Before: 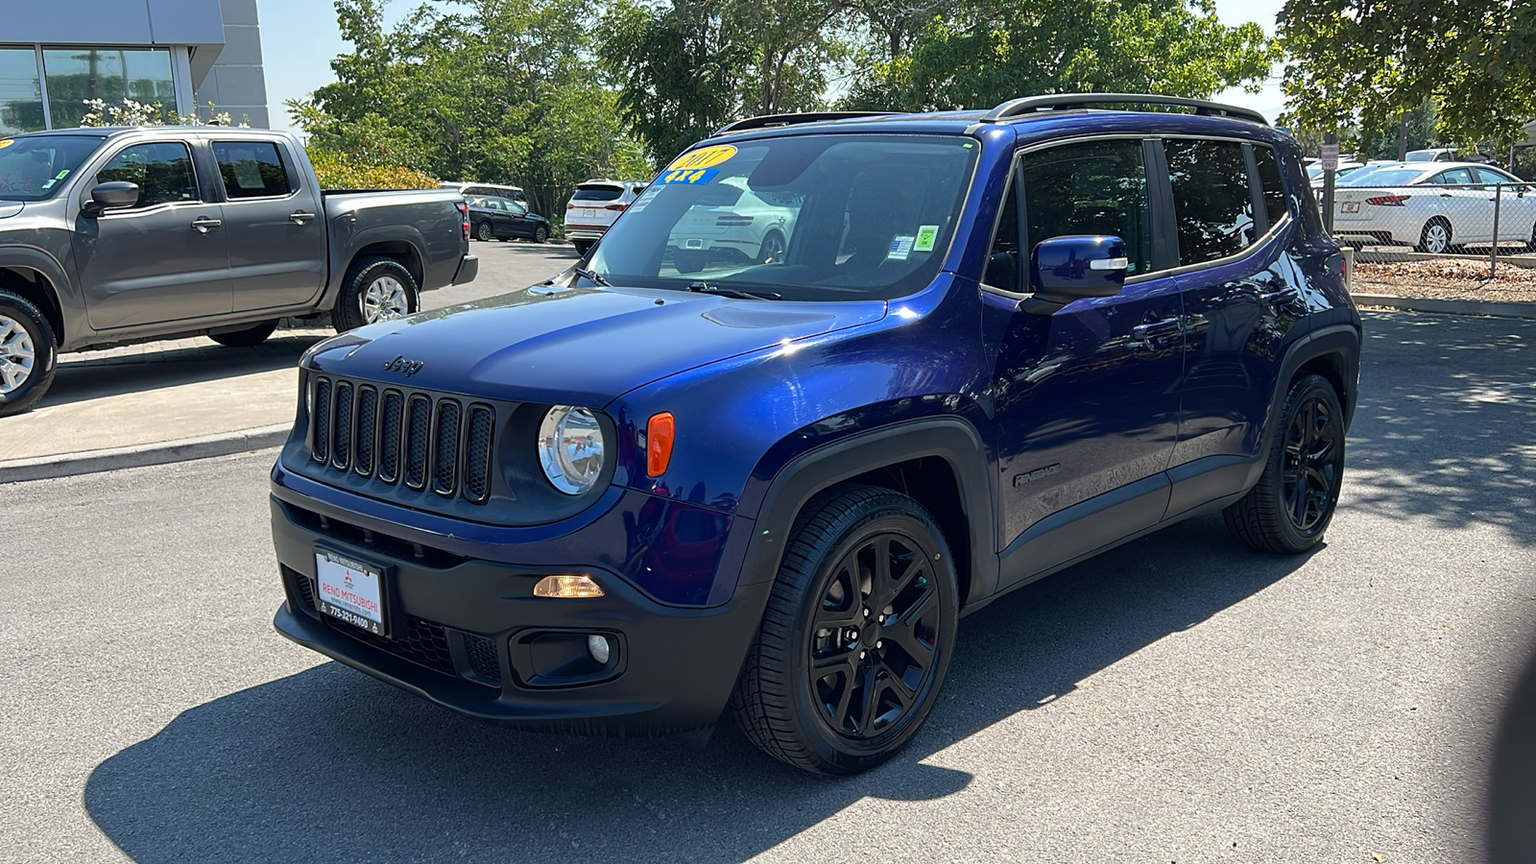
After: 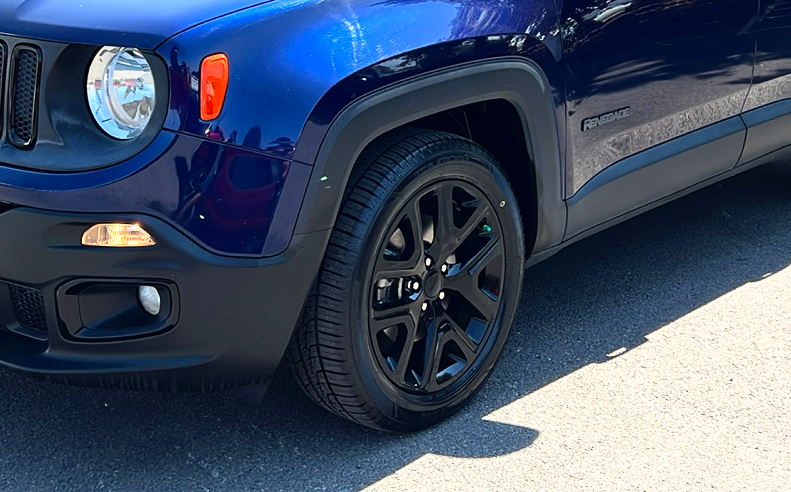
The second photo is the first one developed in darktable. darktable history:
tone curve: curves: ch0 [(0, 0) (0.093, 0.104) (0.226, 0.291) (0.327, 0.431) (0.471, 0.648) (0.759, 0.926) (1, 1)], color space Lab, linked channels, preserve colors none
shadows and highlights: shadows -10, white point adjustment 1.5, highlights 10
crop: left 29.672%, top 41.786%, right 20.851%, bottom 3.487%
